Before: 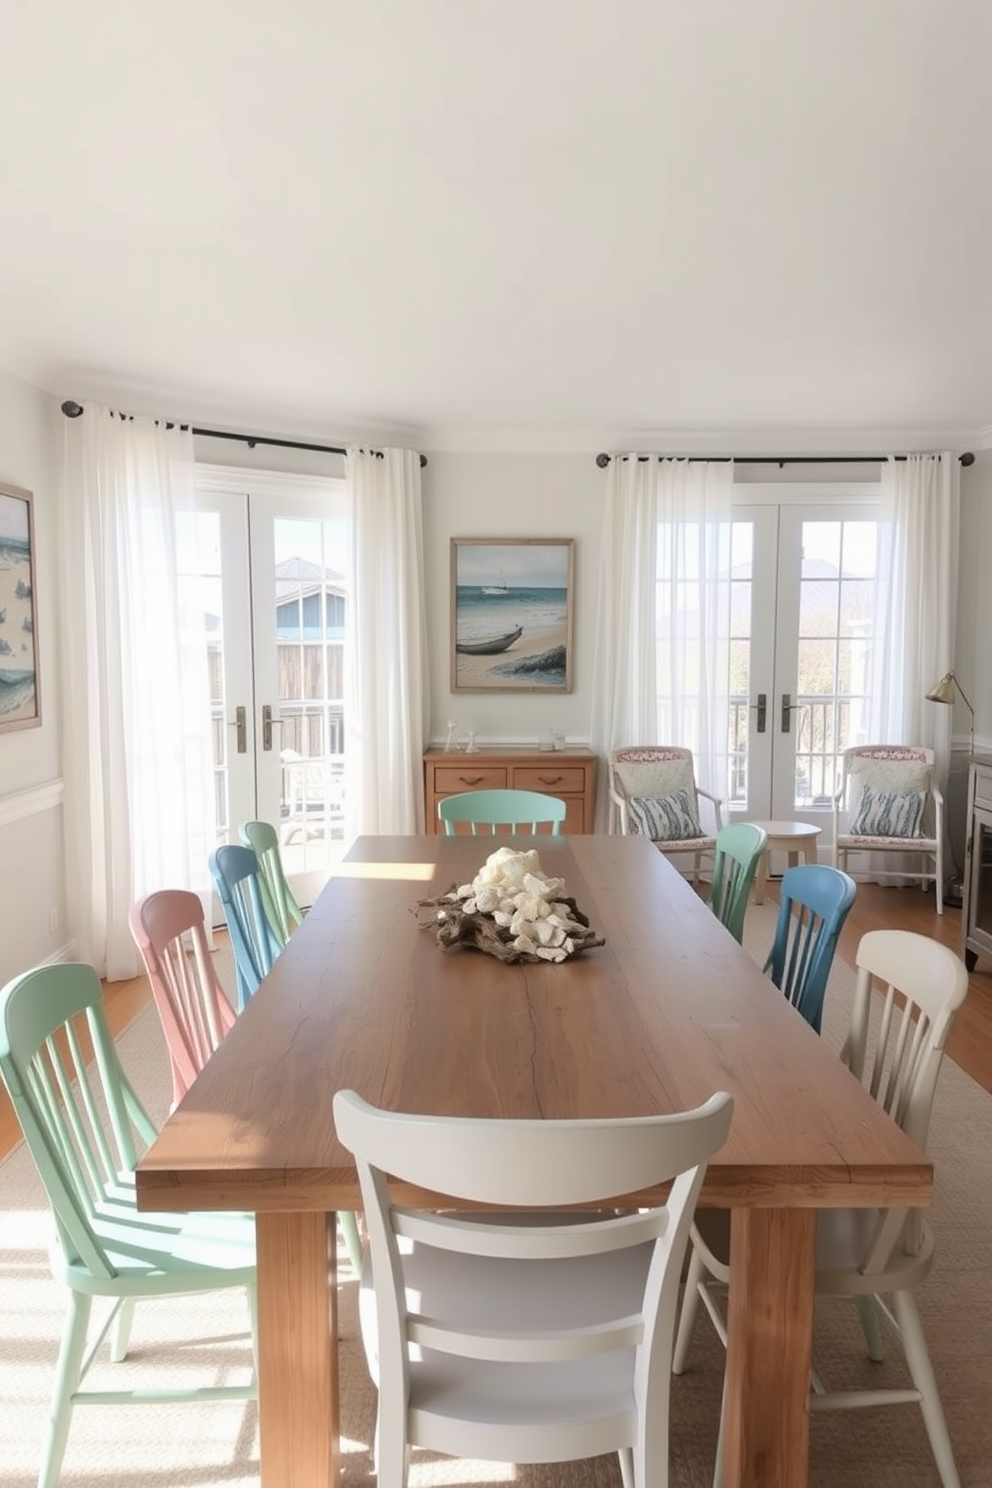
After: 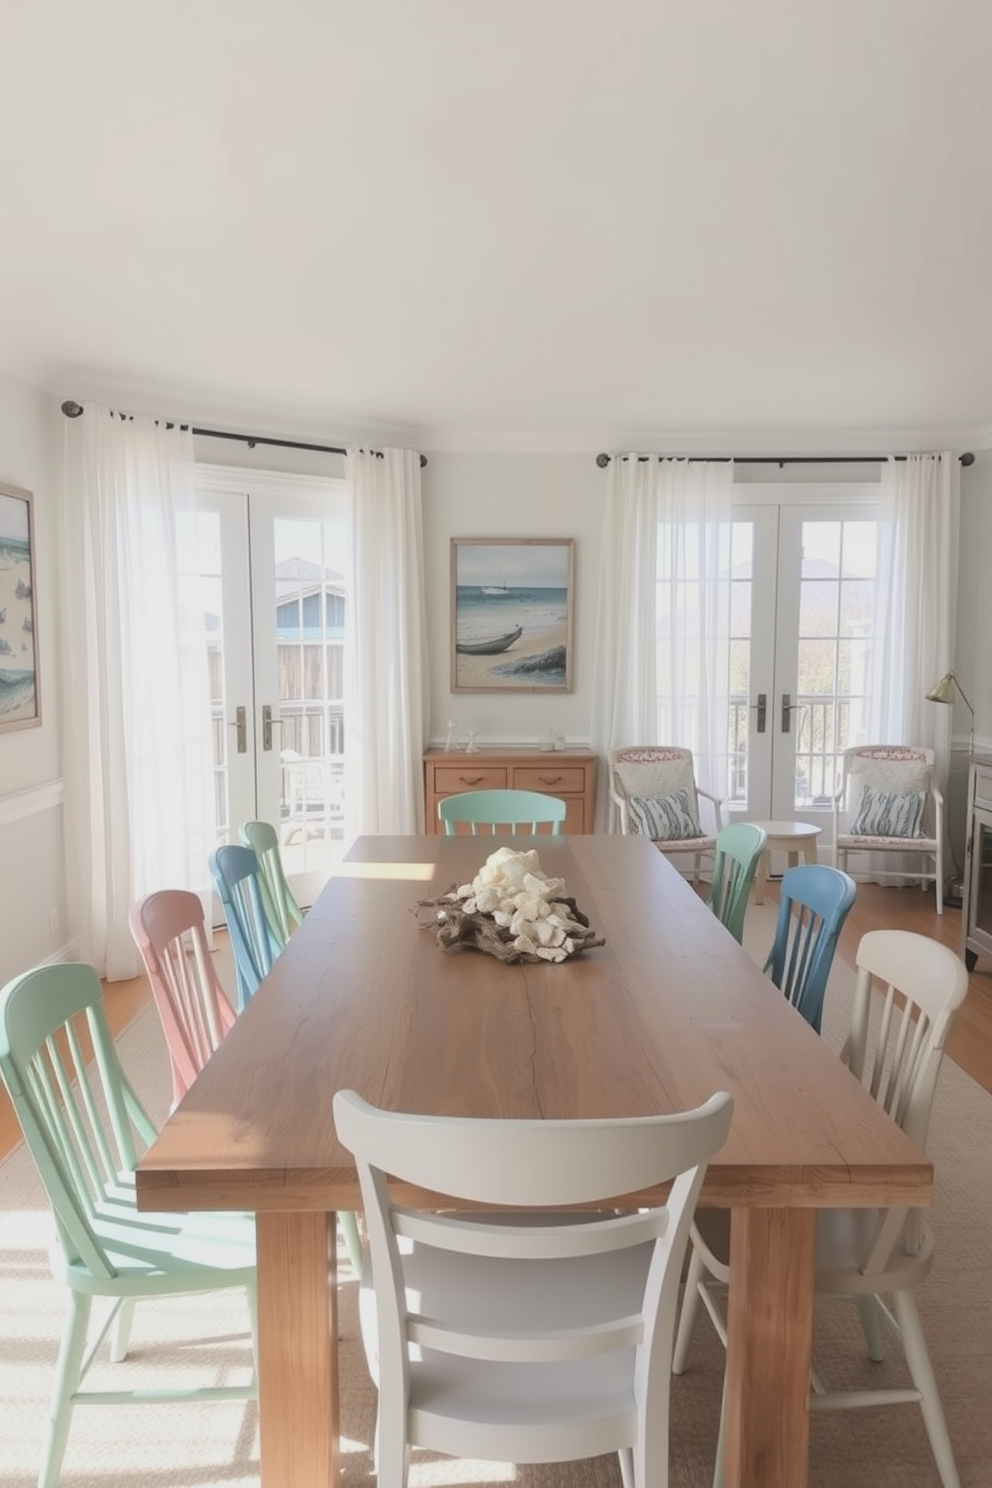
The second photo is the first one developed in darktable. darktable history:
contrast brightness saturation: contrast -0.162, brightness 0.044, saturation -0.136
